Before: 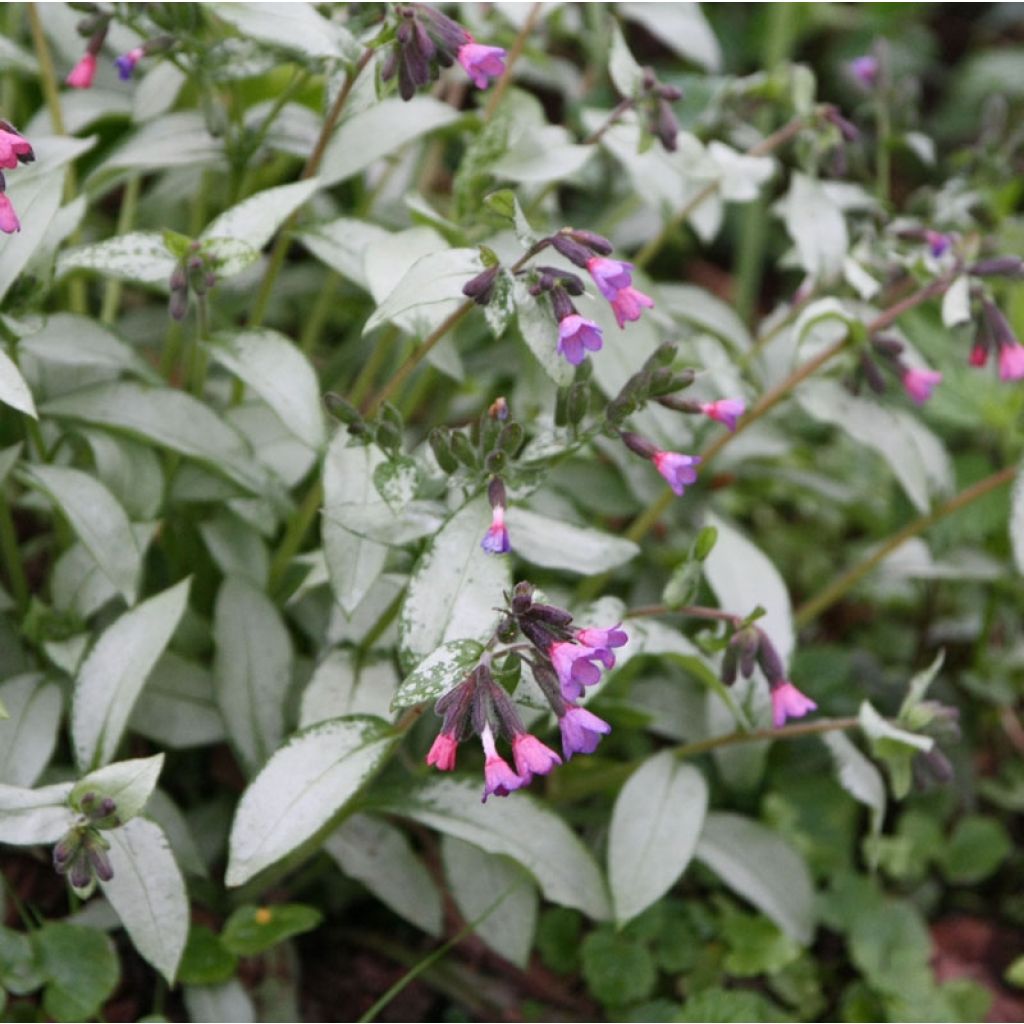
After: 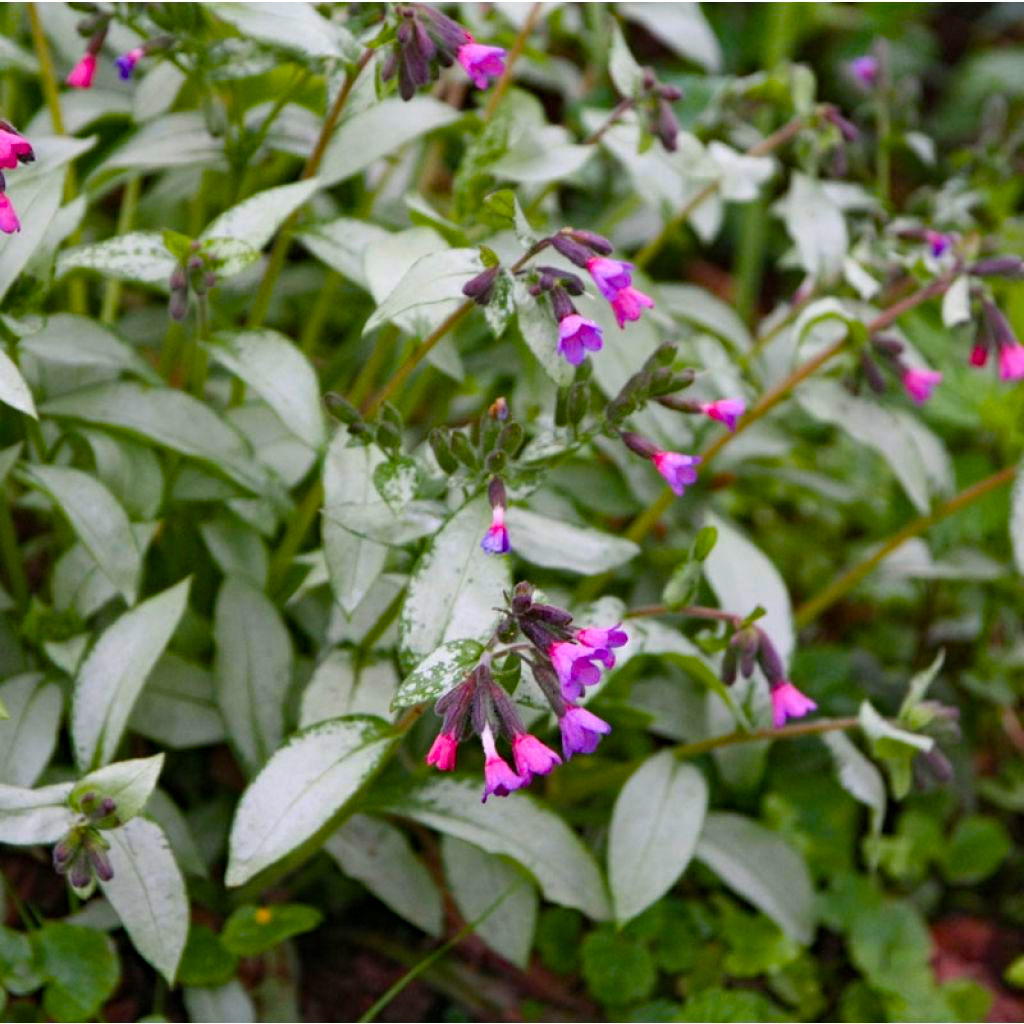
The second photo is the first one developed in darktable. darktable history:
color balance rgb: linear chroma grading › global chroma 14.598%, perceptual saturation grading › global saturation 33.023%
haze removal: adaptive false
